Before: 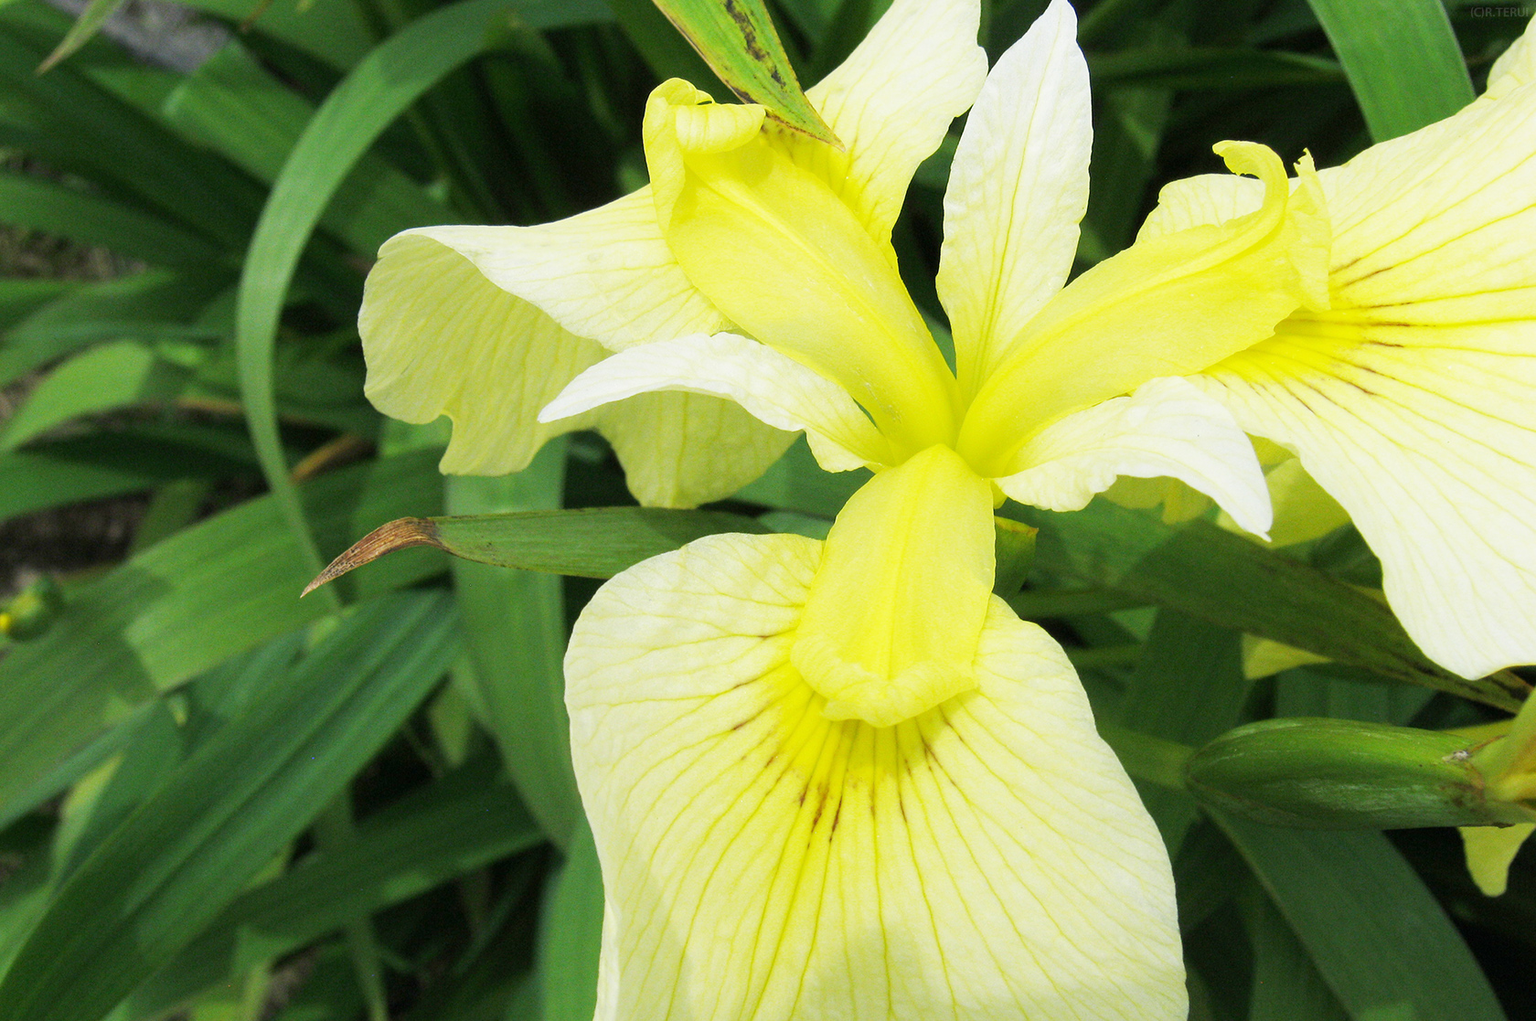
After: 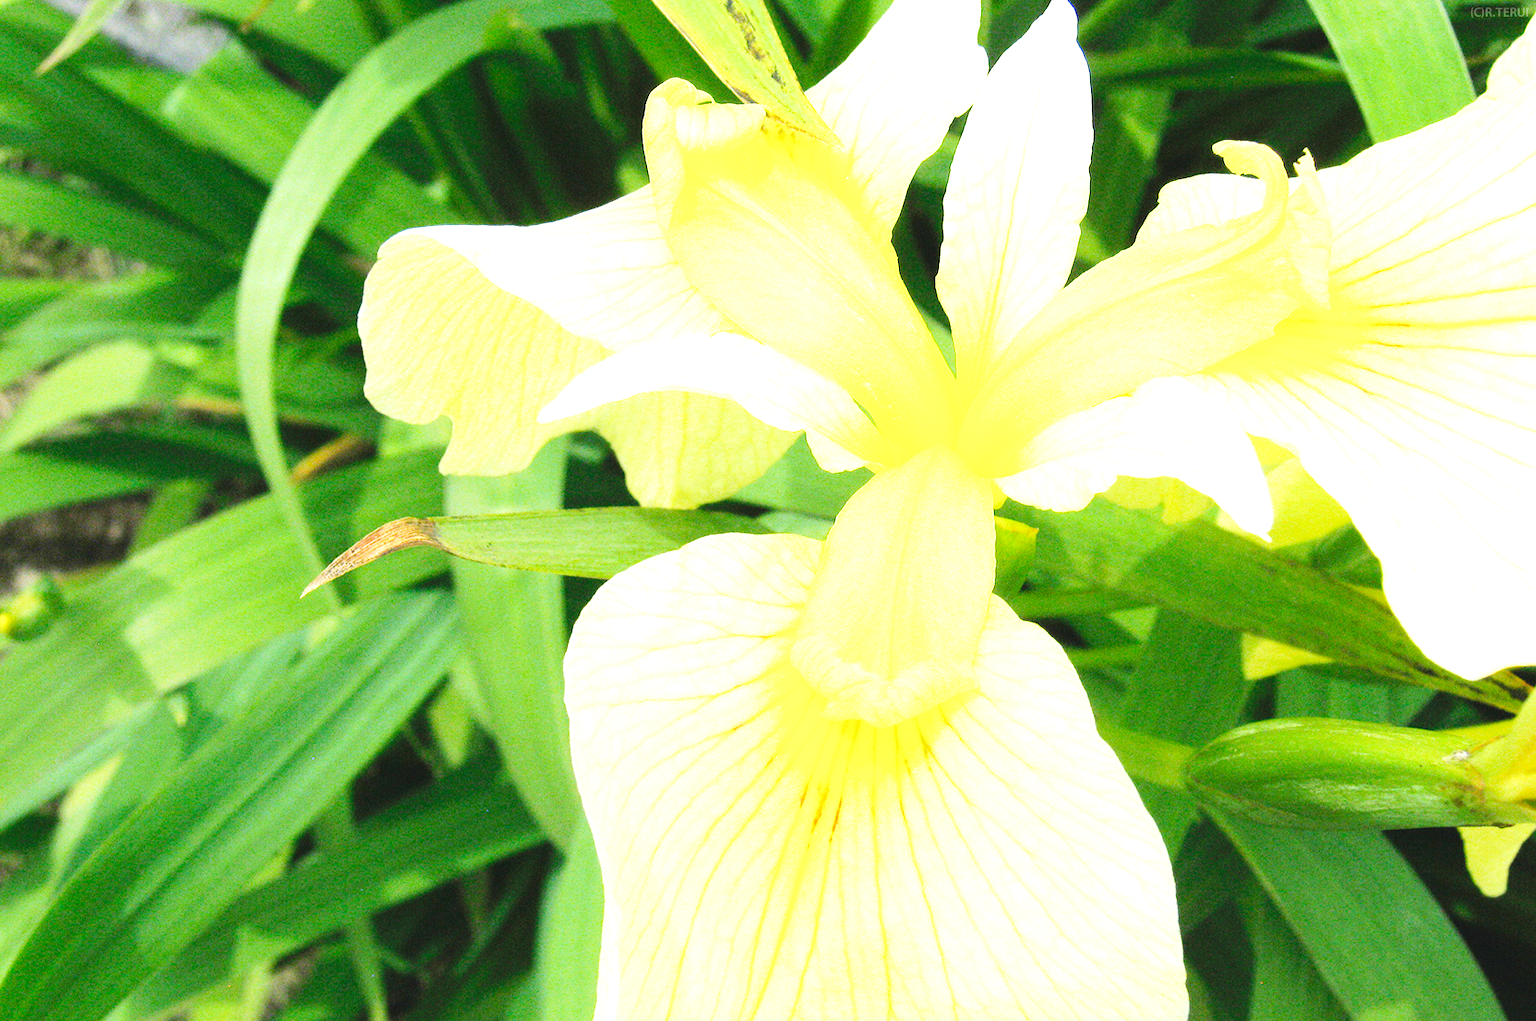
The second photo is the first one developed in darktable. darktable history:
exposure: exposure 1.494 EV, compensate highlight preservation false
base curve: curves: ch0 [(0, 0) (0.032, 0.025) (0.121, 0.166) (0.206, 0.329) (0.605, 0.79) (1, 1)], preserve colors none
contrast brightness saturation: contrast -0.09, brightness 0.041, saturation 0.083
